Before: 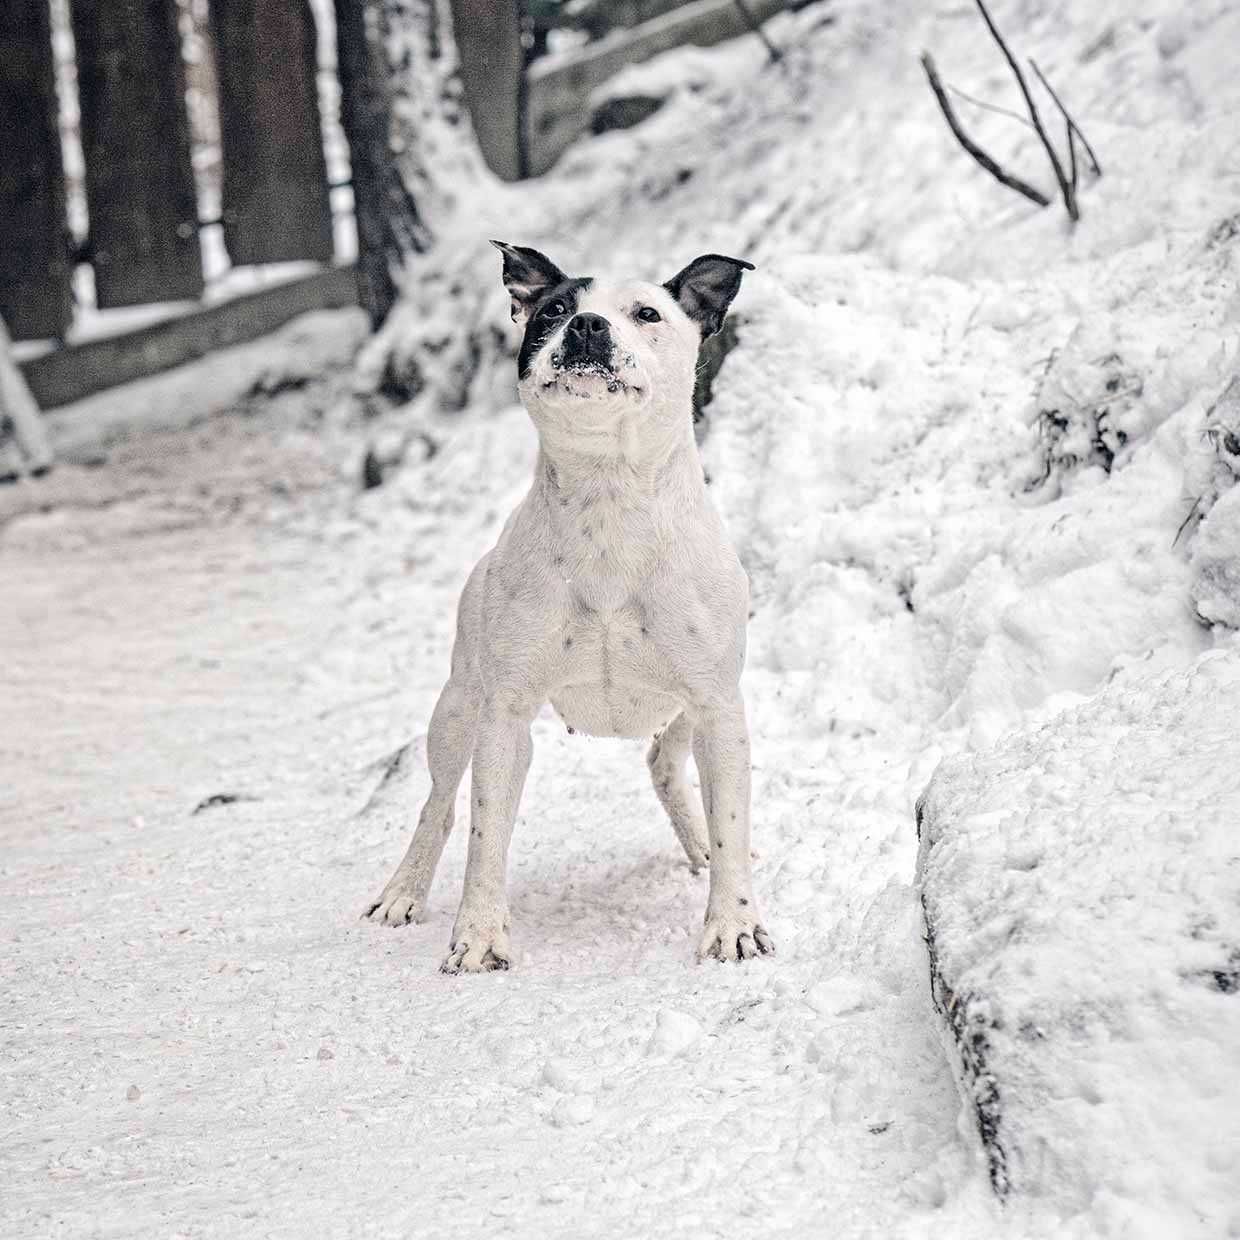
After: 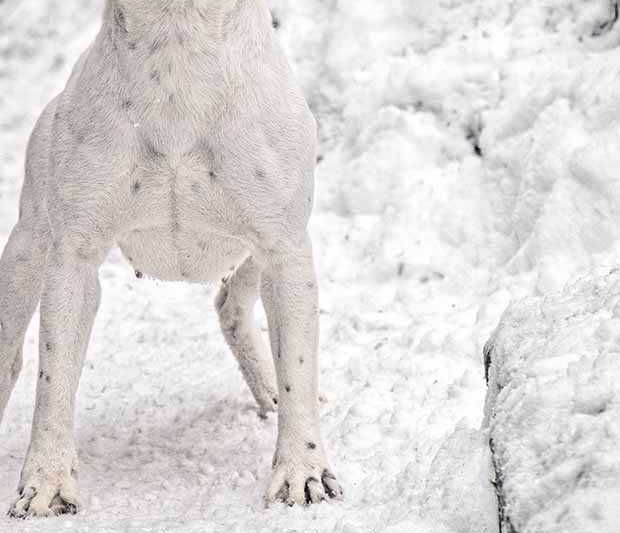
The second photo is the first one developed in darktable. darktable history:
crop: left 34.884%, top 36.852%, right 15.095%, bottom 20.109%
